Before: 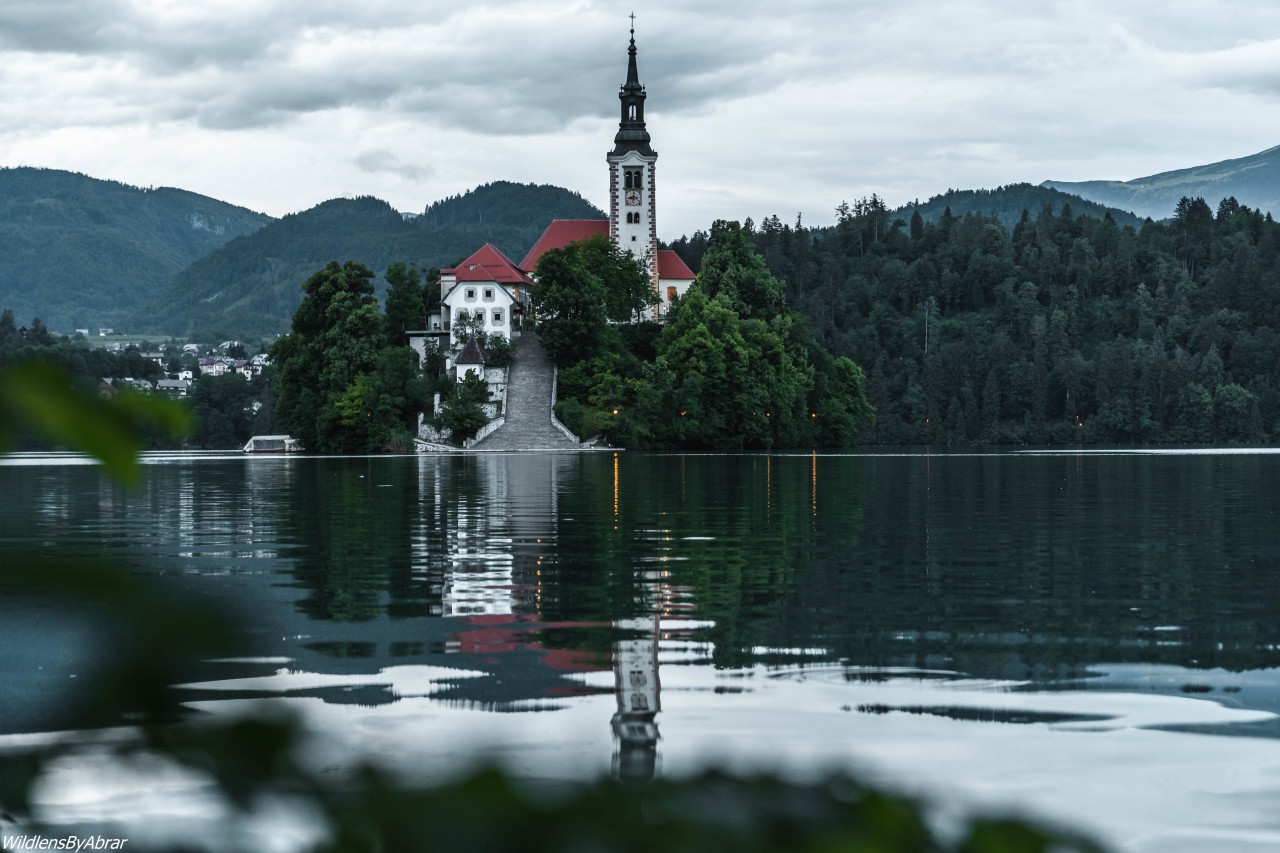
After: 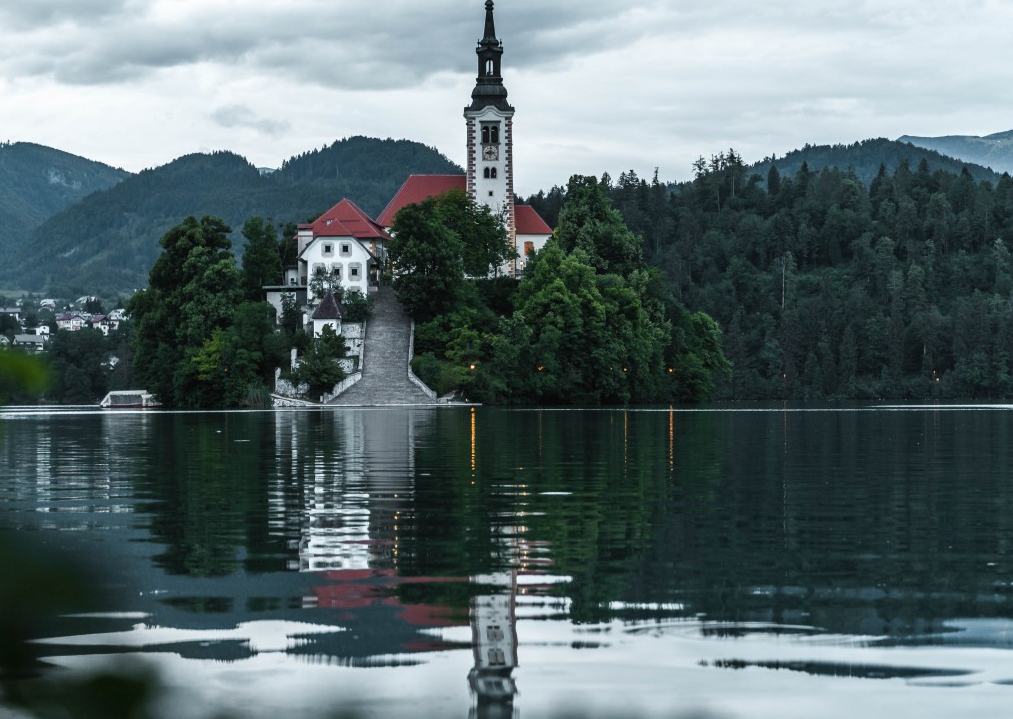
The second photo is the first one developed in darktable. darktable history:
shadows and highlights: shadows 12, white point adjustment 1.2, highlights -0.36, soften with gaussian
crop: left 11.225%, top 5.381%, right 9.565%, bottom 10.314%
